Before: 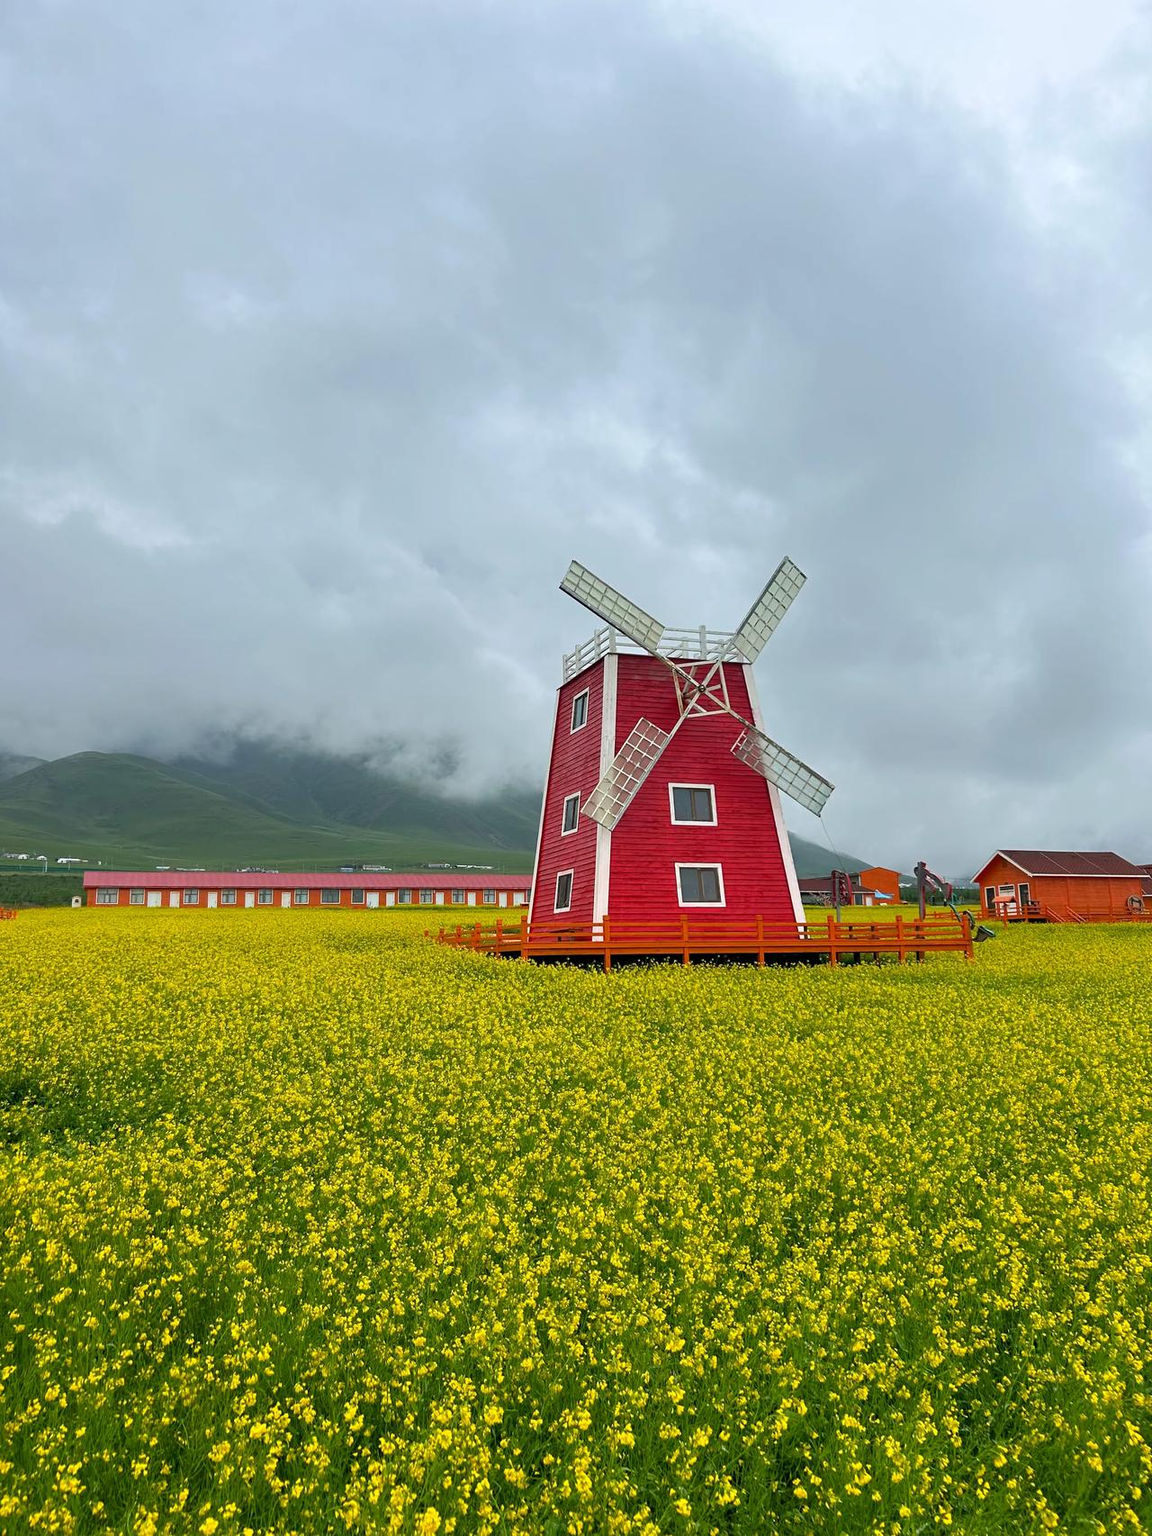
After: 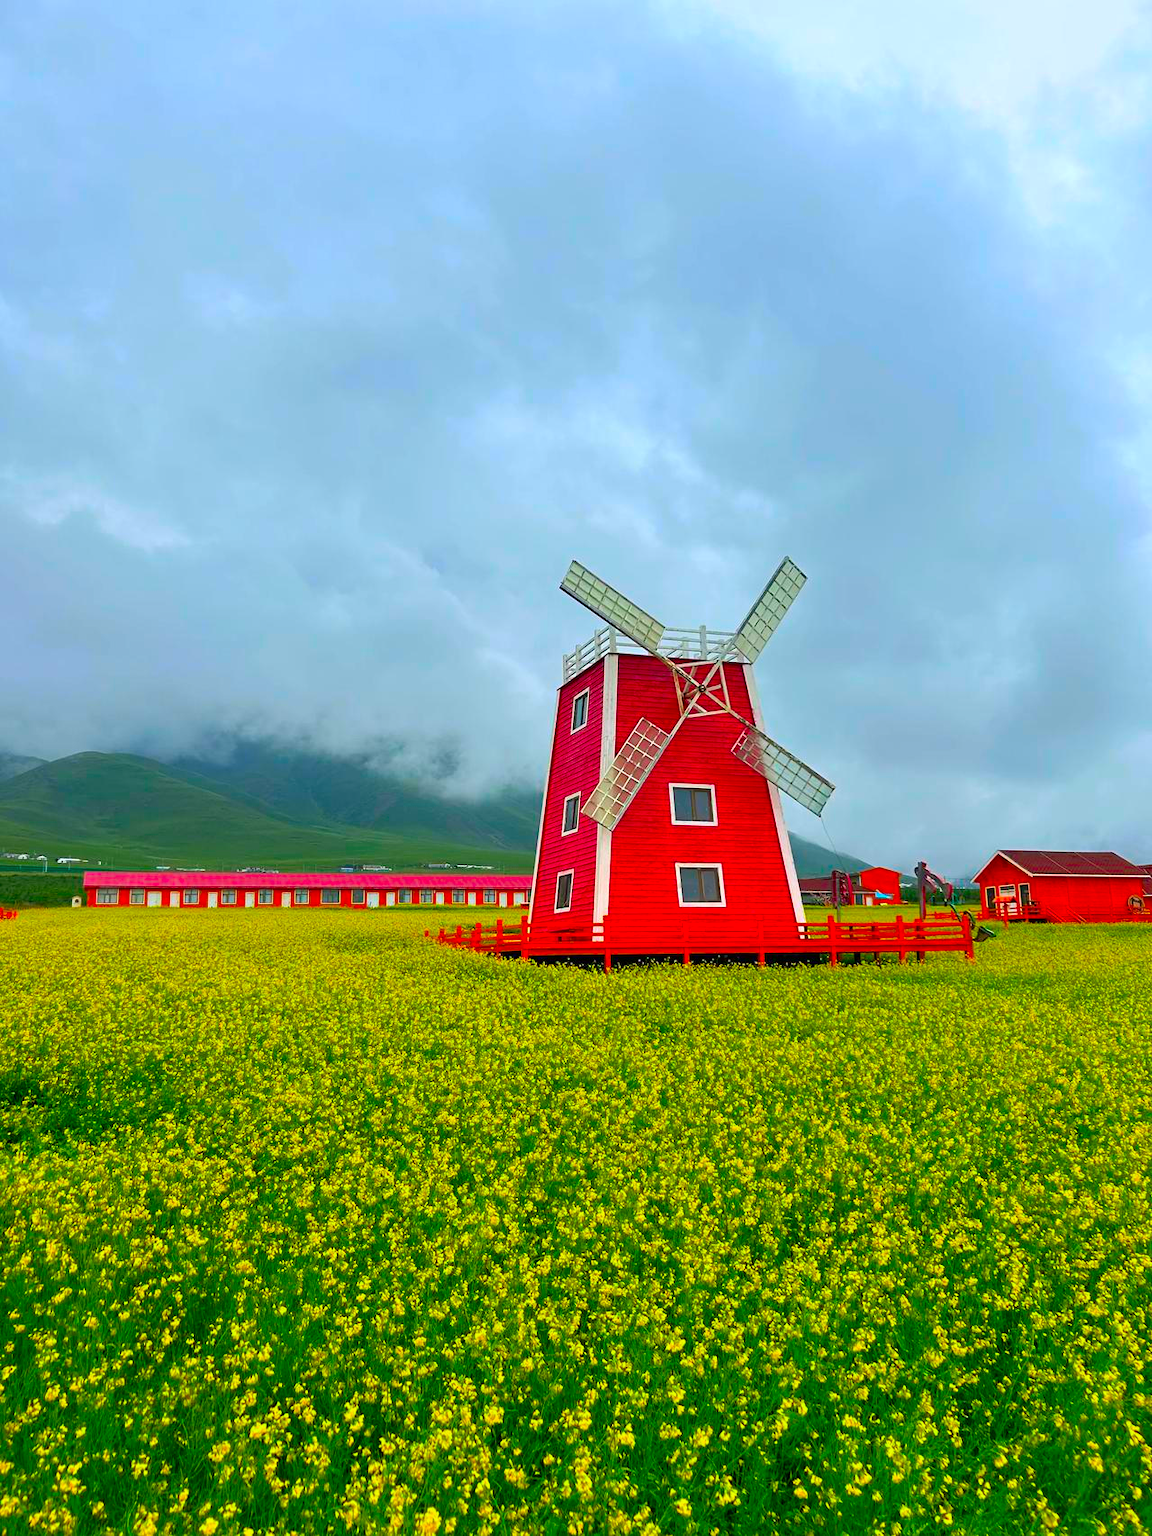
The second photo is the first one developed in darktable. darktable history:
color correction: highlights b* -0.044, saturation 2.15
